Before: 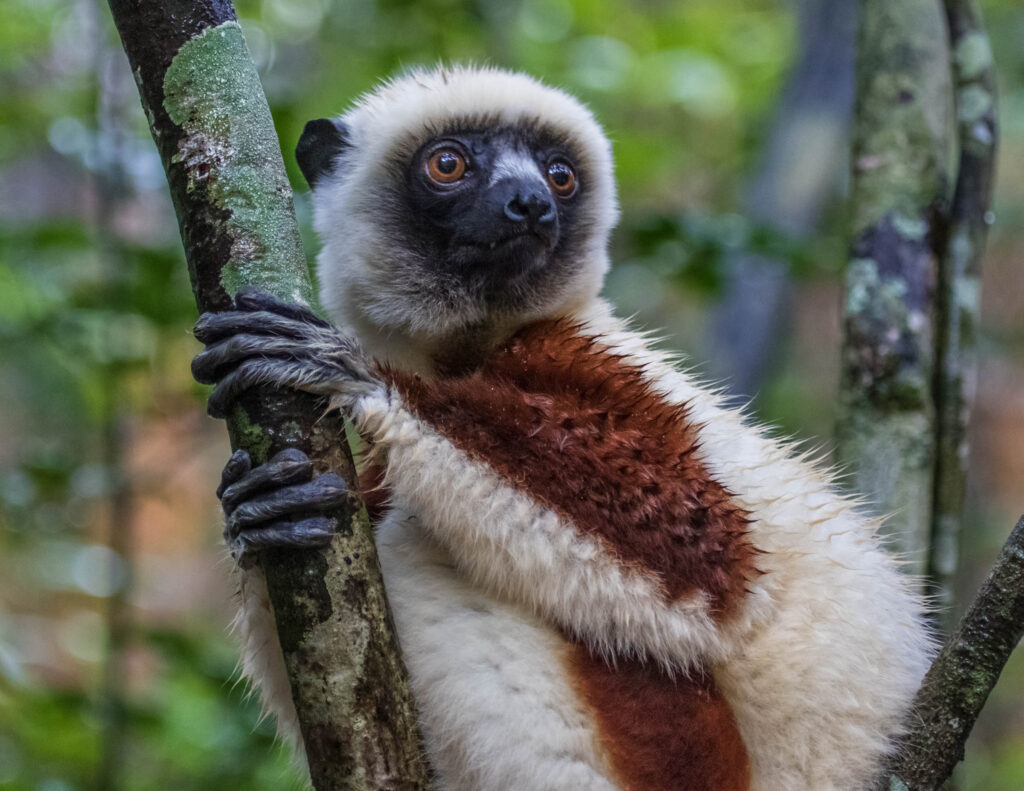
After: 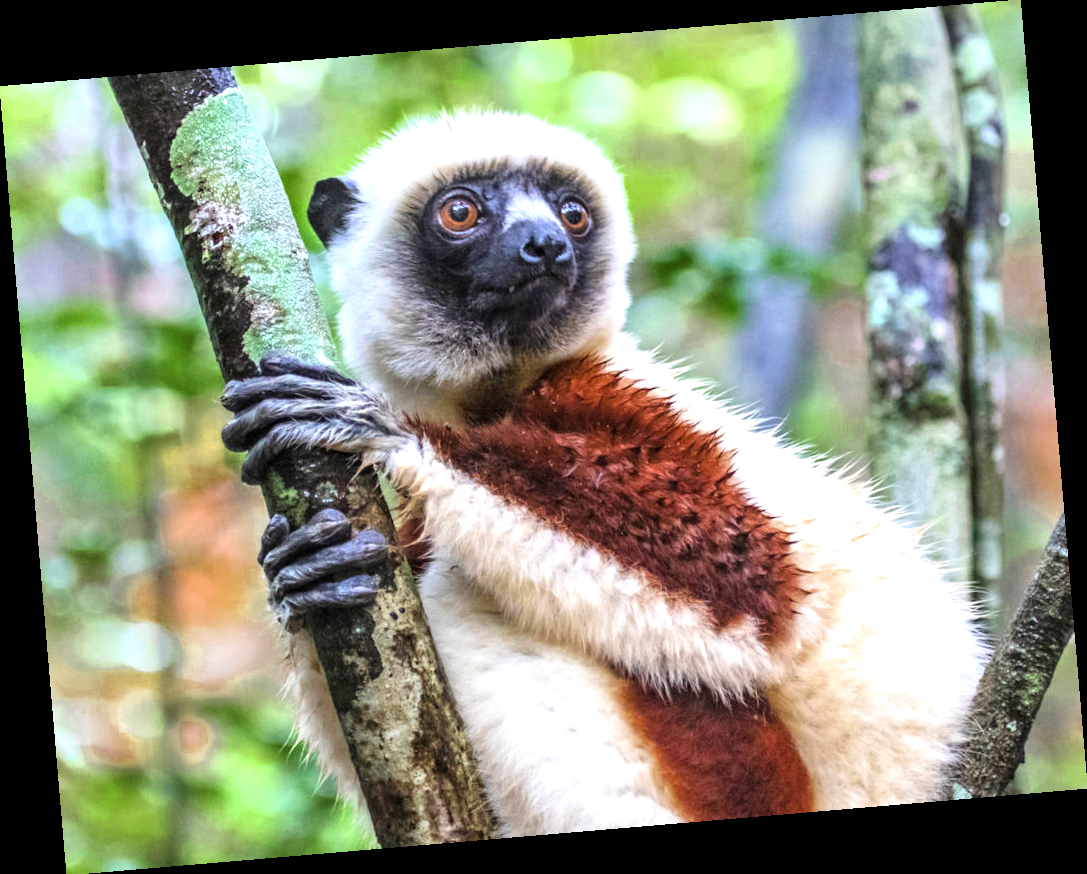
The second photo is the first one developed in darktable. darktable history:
tone curve: curves: ch0 [(0, 0) (0.004, 0.001) (0.133, 0.112) (0.325, 0.362) (0.832, 0.893) (1, 1)], color space Lab, linked channels, preserve colors none
rotate and perspective: rotation -4.86°, automatic cropping off
color zones: curves: ch0 [(0.11, 0.396) (0.195, 0.36) (0.25, 0.5) (0.303, 0.412) (0.357, 0.544) (0.75, 0.5) (0.967, 0.328)]; ch1 [(0, 0.468) (0.112, 0.512) (0.202, 0.6) (0.25, 0.5) (0.307, 0.352) (0.357, 0.544) (0.75, 0.5) (0.963, 0.524)]
exposure: black level correction 0, exposure 1.388 EV, compensate exposure bias true, compensate highlight preservation false
